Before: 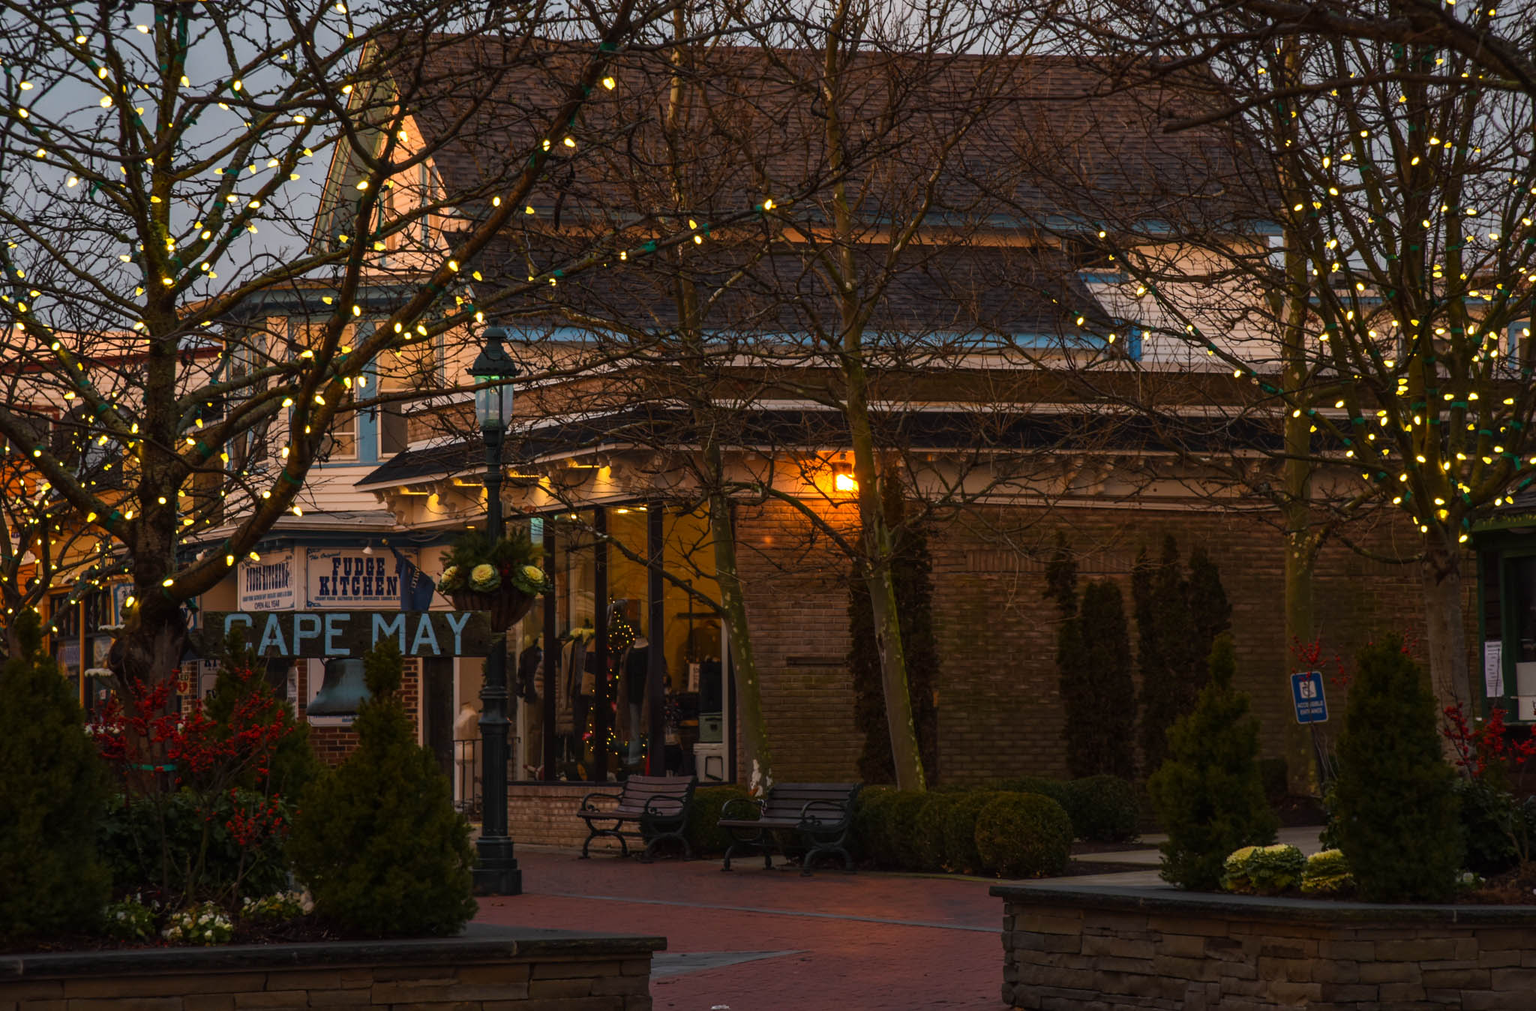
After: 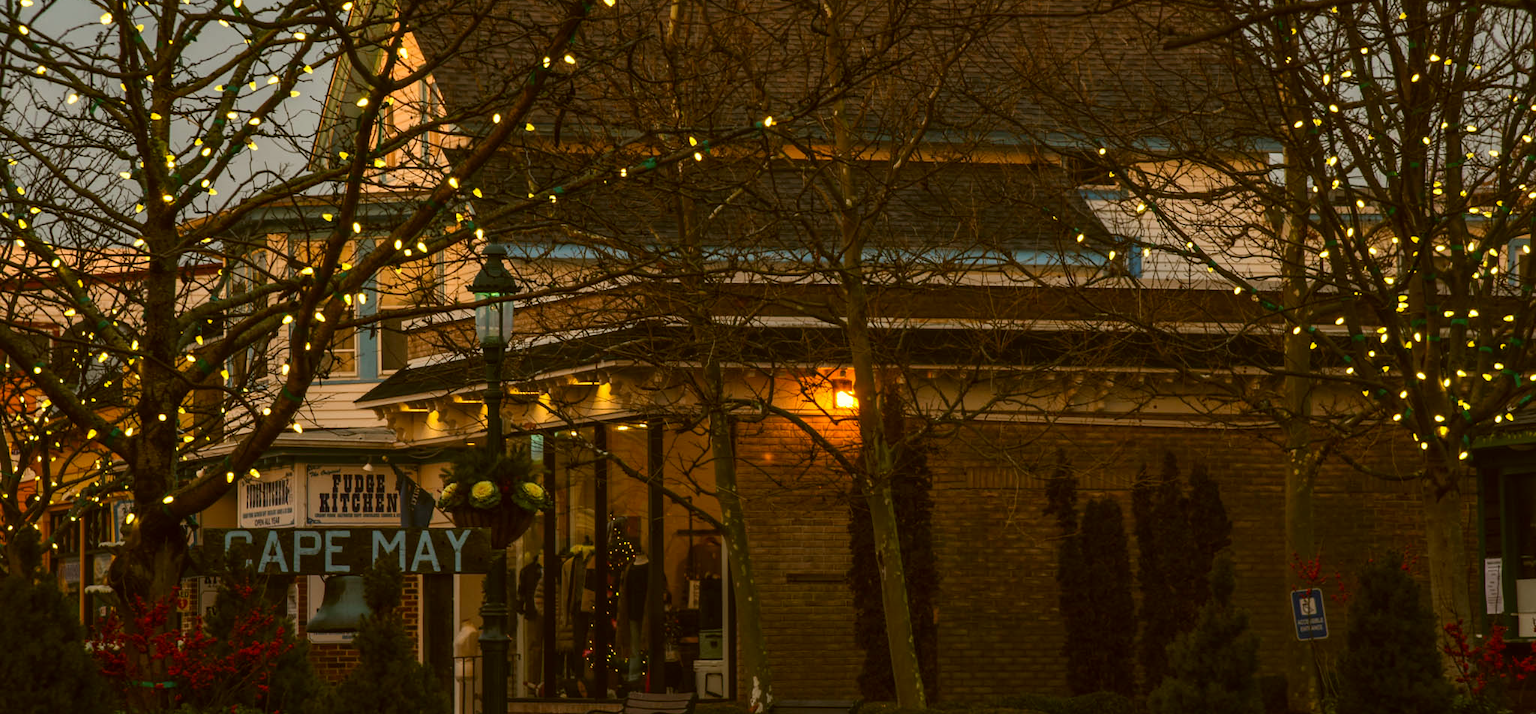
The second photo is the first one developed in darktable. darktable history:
crop and rotate: top 8.293%, bottom 20.996%
color correction: highlights a* -1.43, highlights b* 10.12, shadows a* 0.395, shadows b* 19.35
